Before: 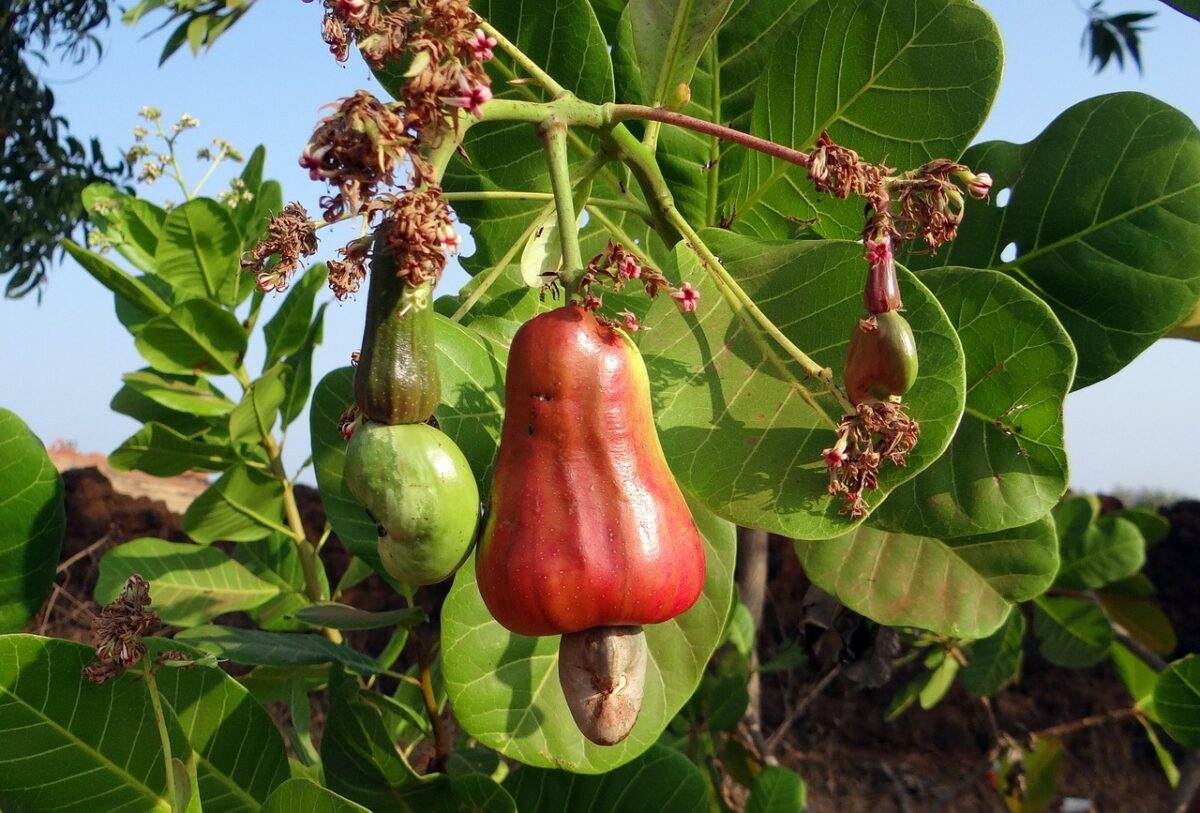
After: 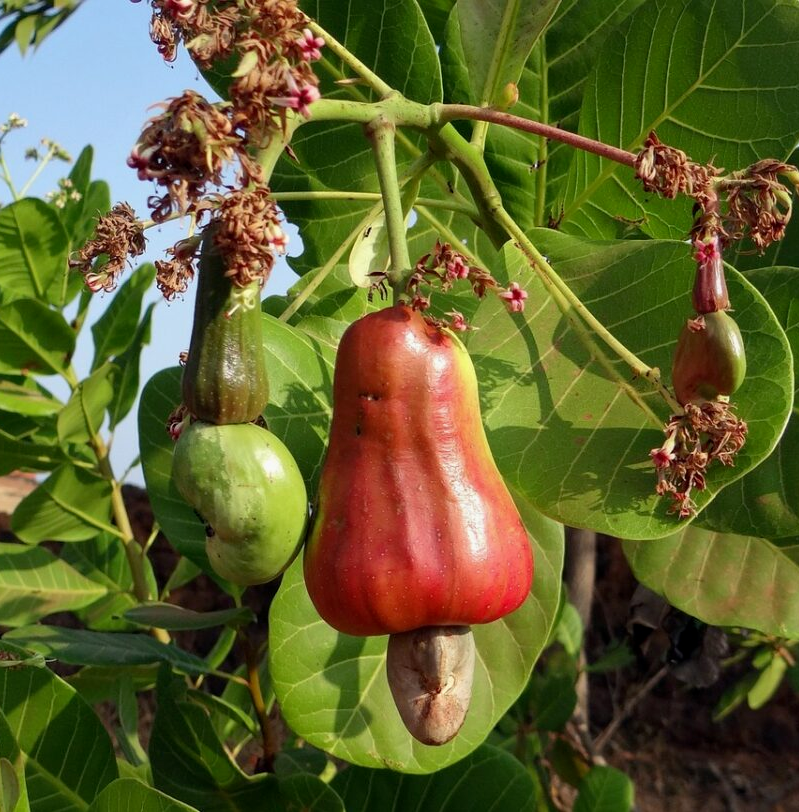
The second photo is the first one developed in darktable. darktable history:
exposure: black level correction 0.002, exposure -0.1 EV, compensate highlight preservation false
tone equalizer: on, module defaults
crop and rotate: left 14.385%, right 18.948%
